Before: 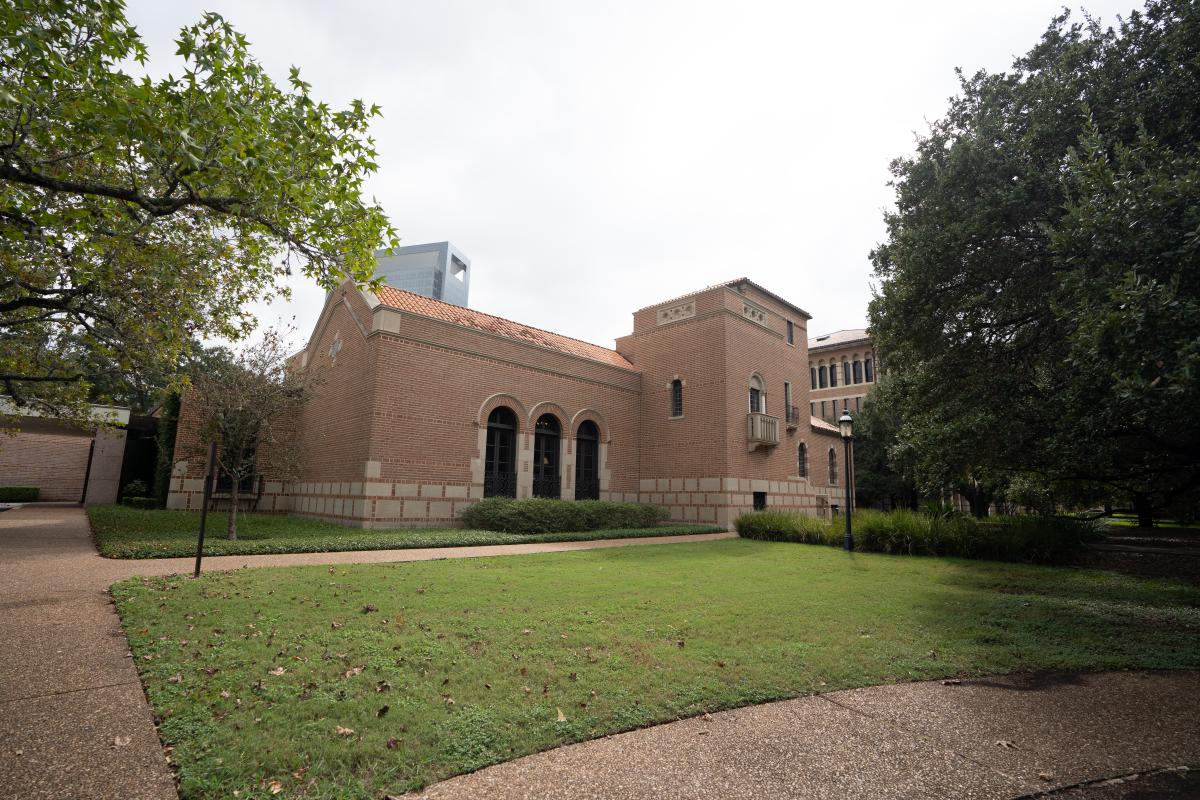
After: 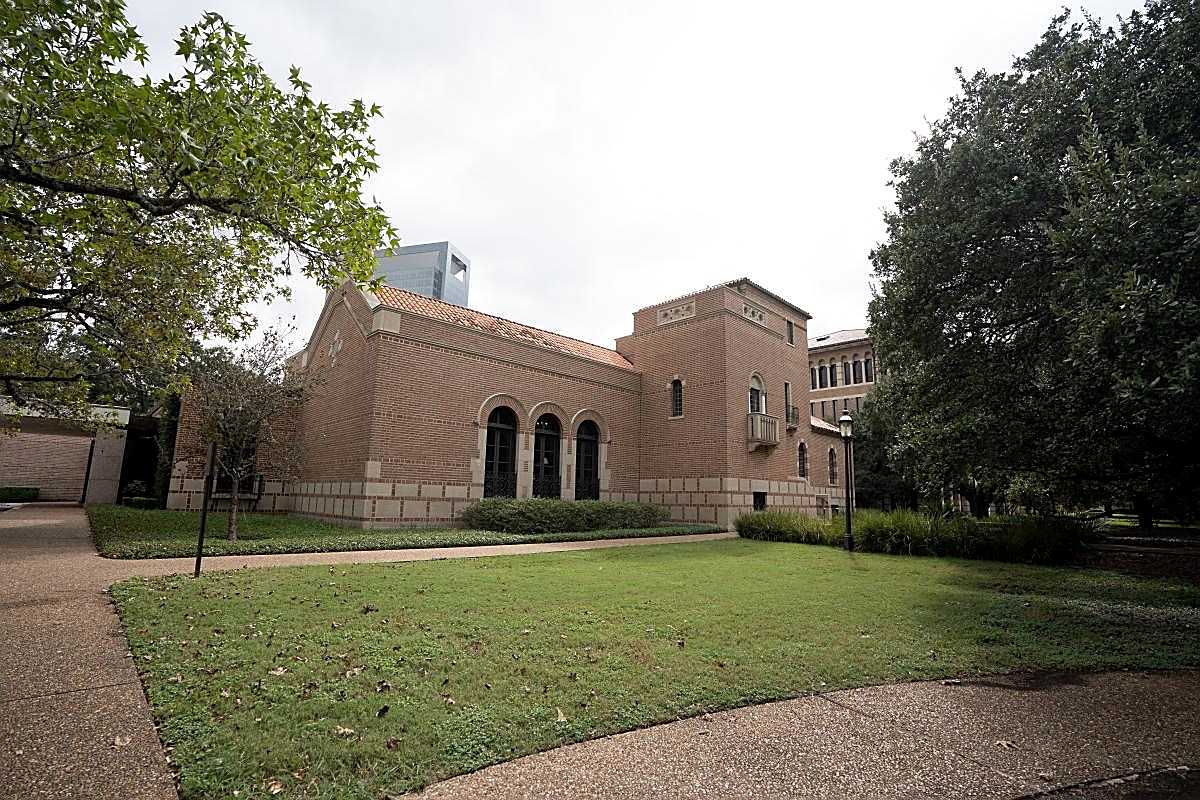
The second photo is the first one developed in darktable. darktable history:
local contrast: highlights 100%, shadows 100%, detail 120%, midtone range 0.2
contrast brightness saturation: saturation -0.05
sharpen: radius 1.4, amount 1.25, threshold 0.7
